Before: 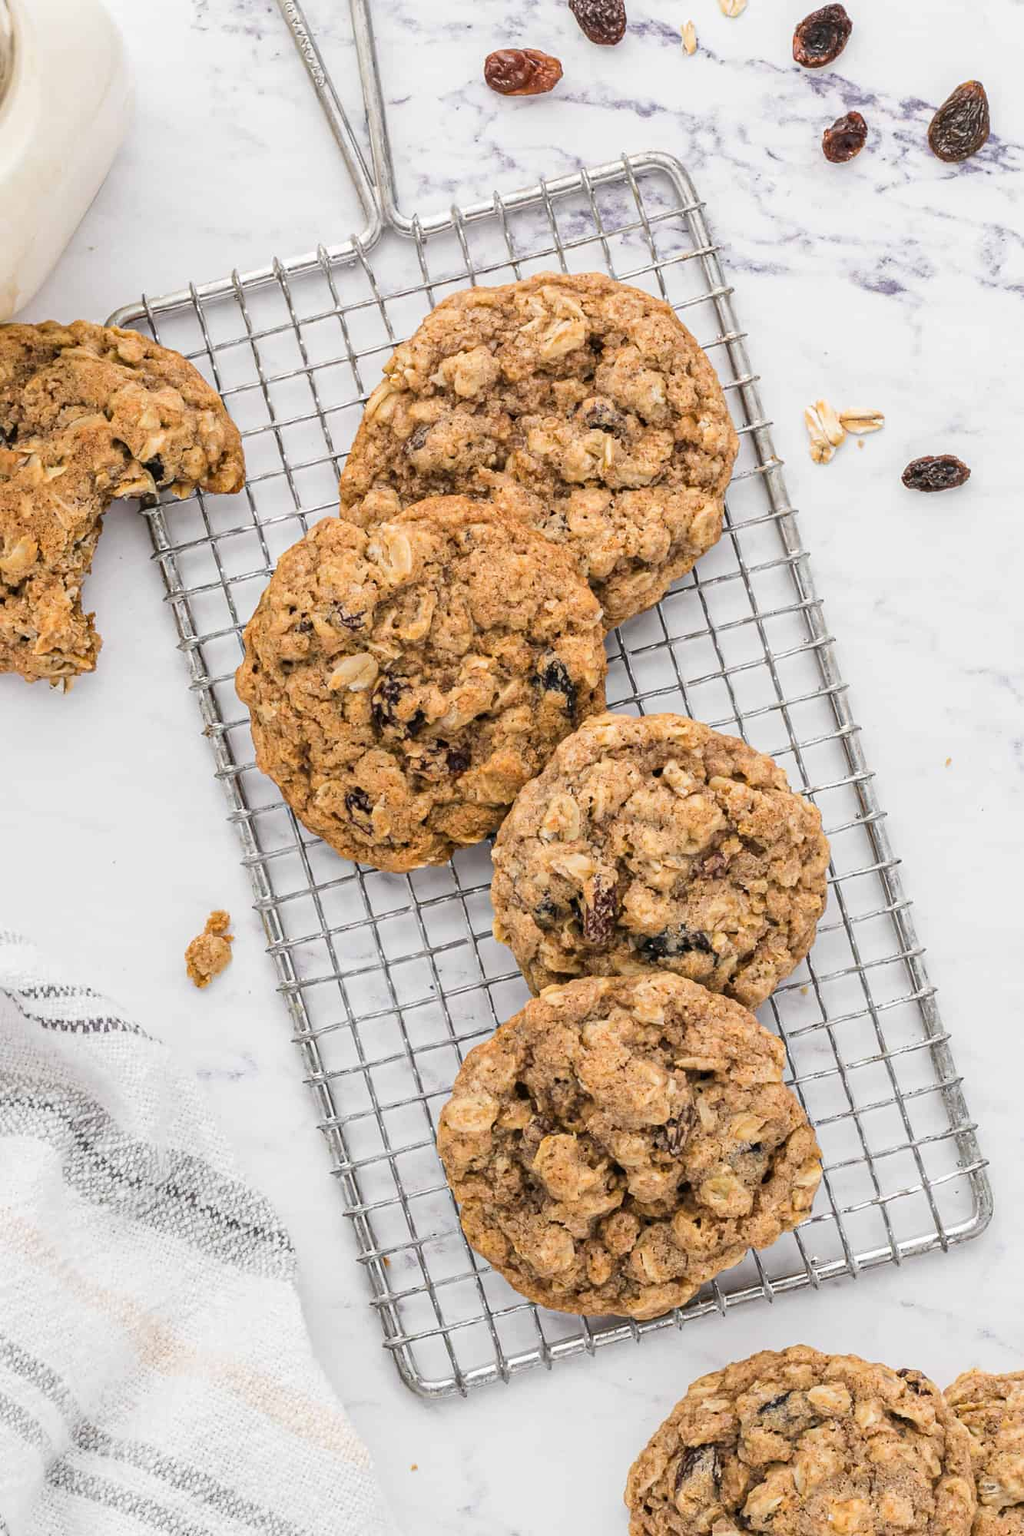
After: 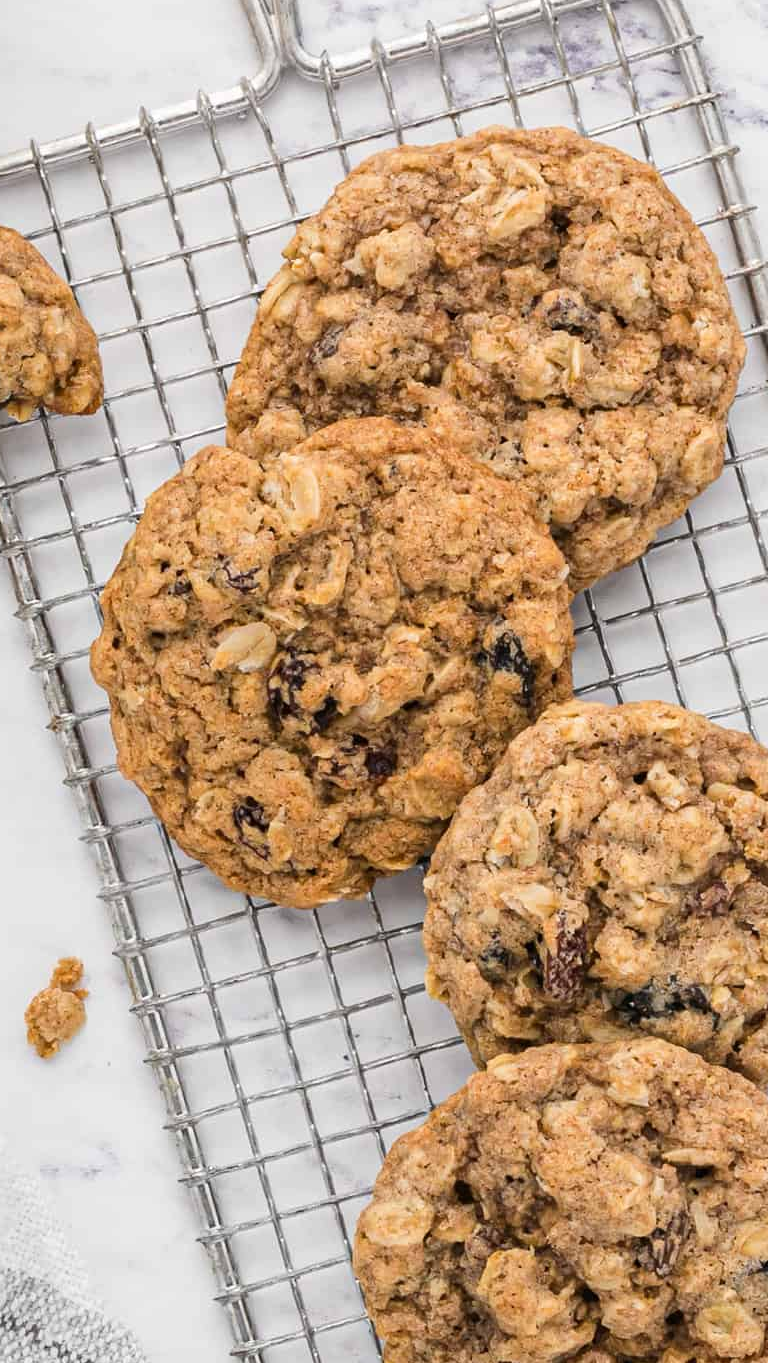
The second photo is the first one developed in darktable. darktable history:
crop: left 16.221%, top 11.429%, right 26.093%, bottom 20.412%
